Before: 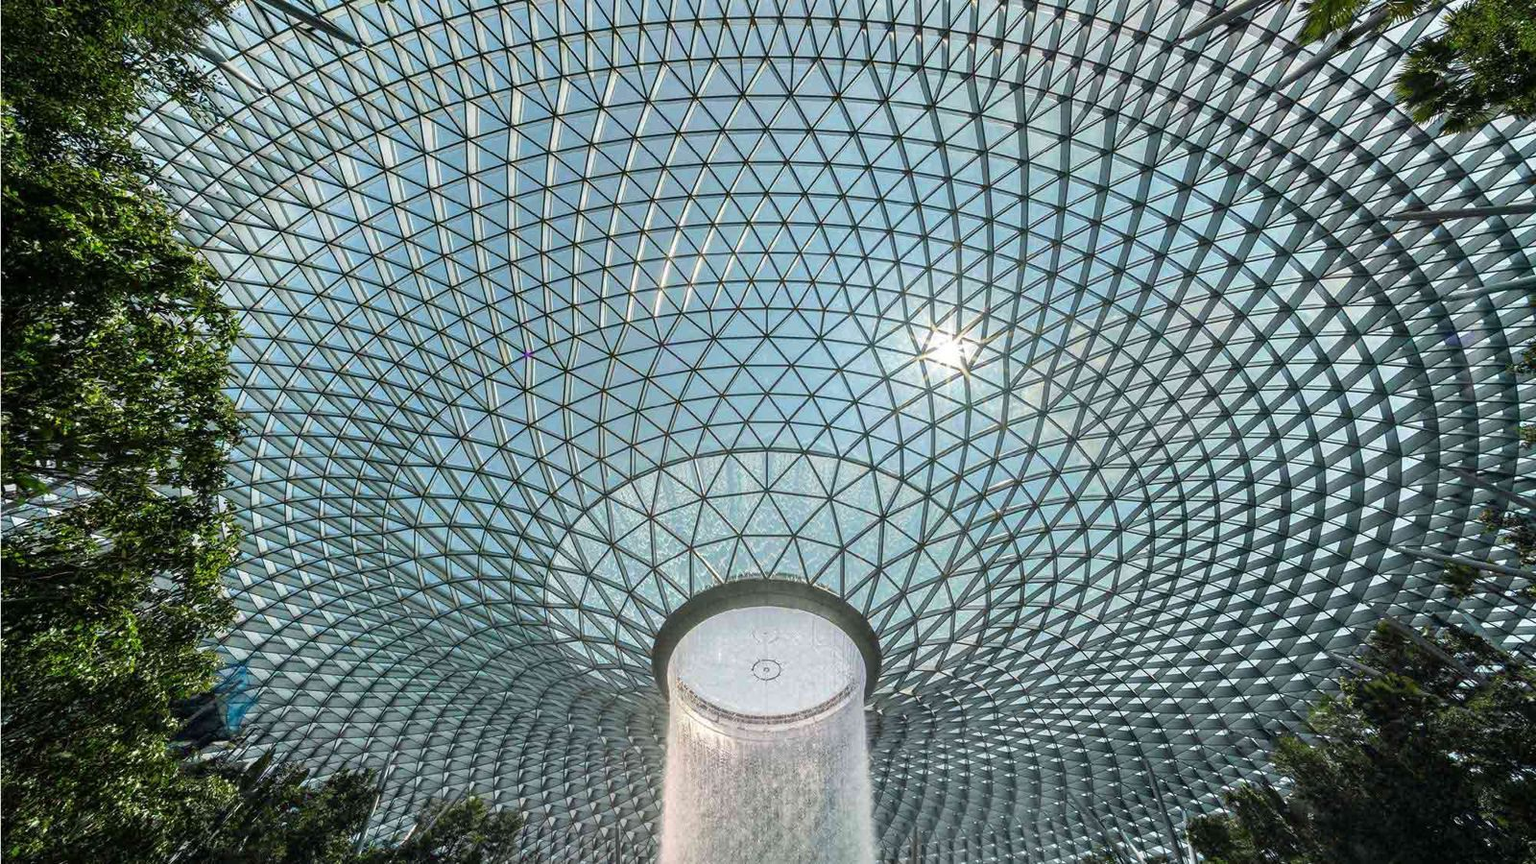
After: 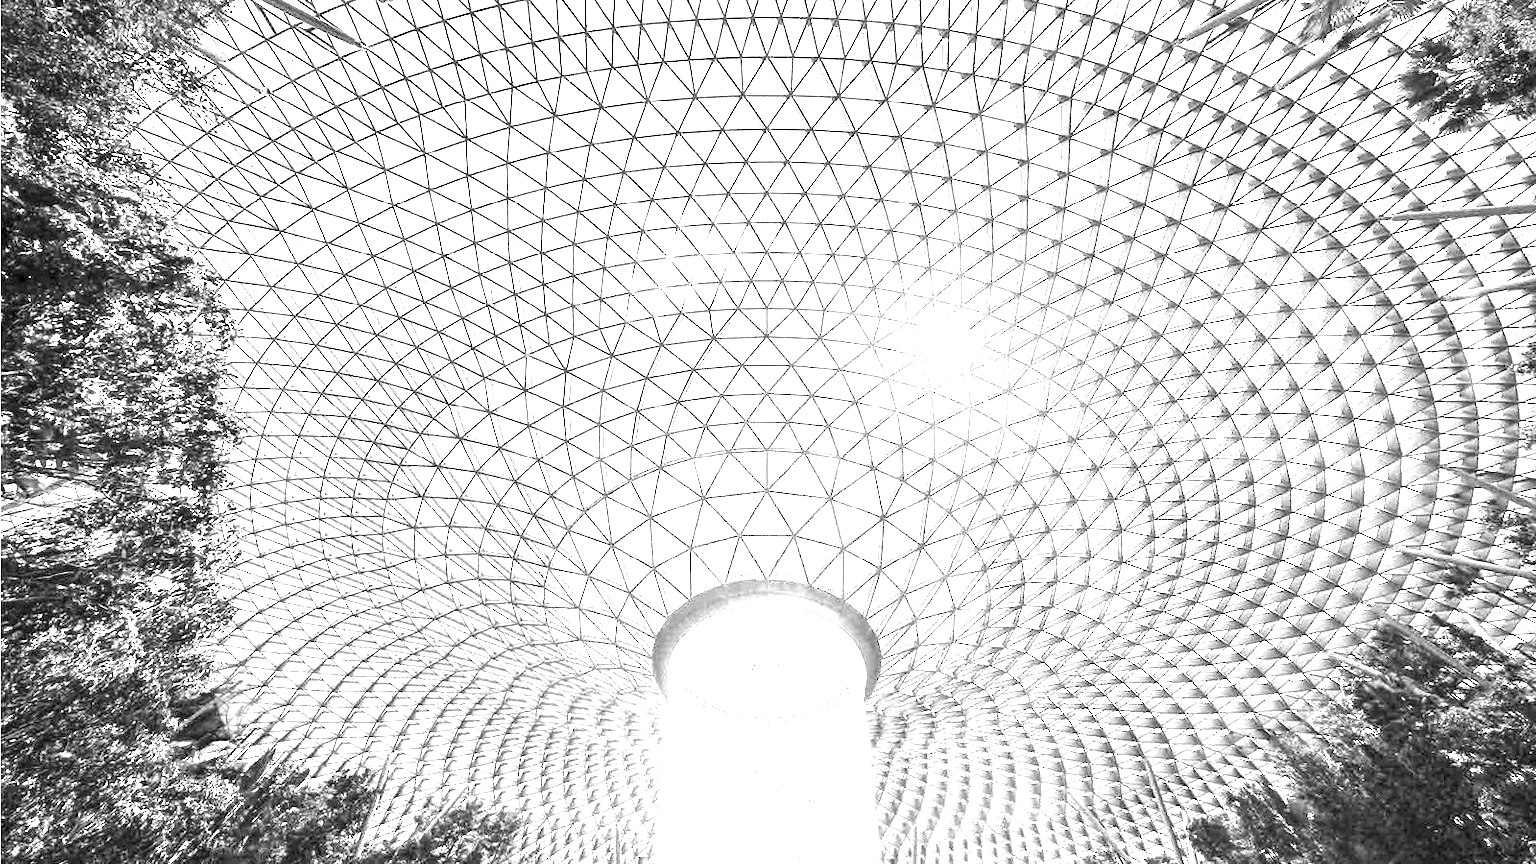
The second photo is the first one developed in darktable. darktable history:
exposure: exposure 3 EV, compensate highlight preservation false
monochrome: a 2.21, b -1.33, size 2.2
